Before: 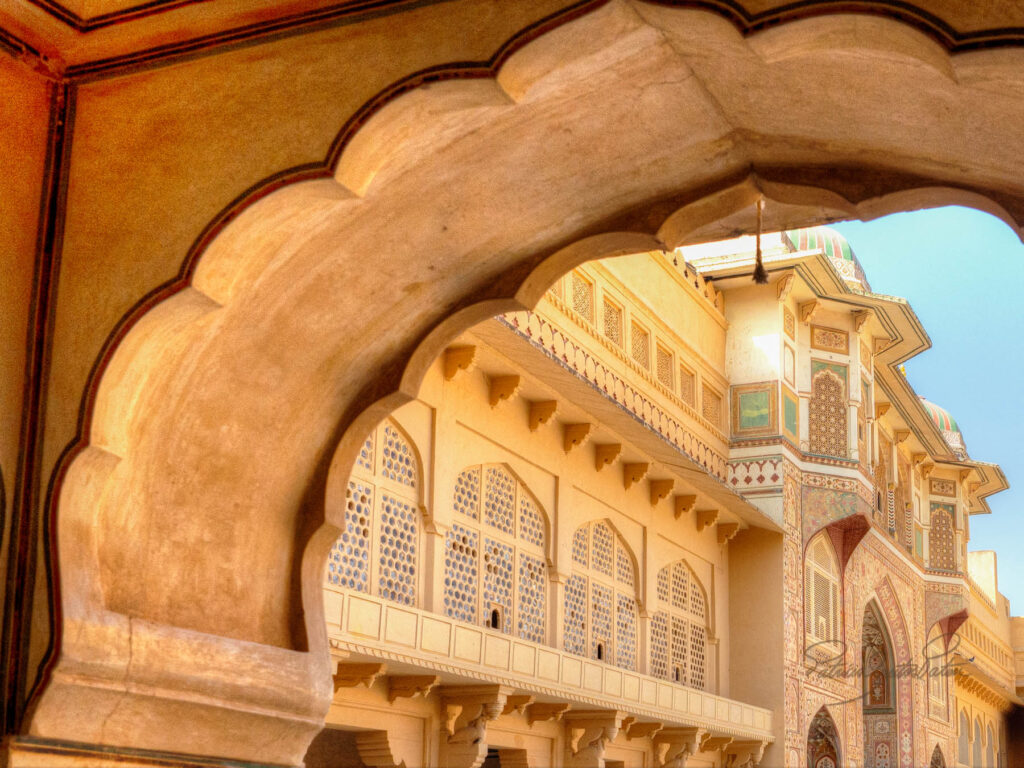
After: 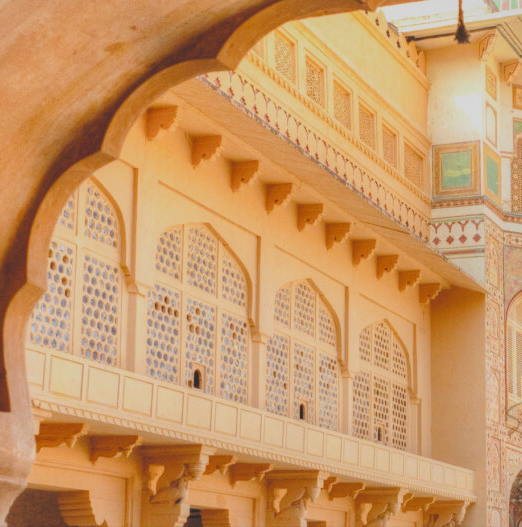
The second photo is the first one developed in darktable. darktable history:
color balance rgb: perceptual saturation grading › global saturation 20.986%, perceptual saturation grading › highlights -19.894%, perceptual saturation grading › shadows 29.901%, perceptual brilliance grading › global brilliance 10.671%
filmic rgb: black relative exposure -6.93 EV, white relative exposure 5.68 EV, hardness 2.85
vignetting: fall-off start 116.25%, fall-off radius 58.42%, brightness -0.174, unbound false
exposure: black level correction -0.029, compensate highlight preservation false
crop and rotate: left 29.144%, top 31.272%, right 19.835%
